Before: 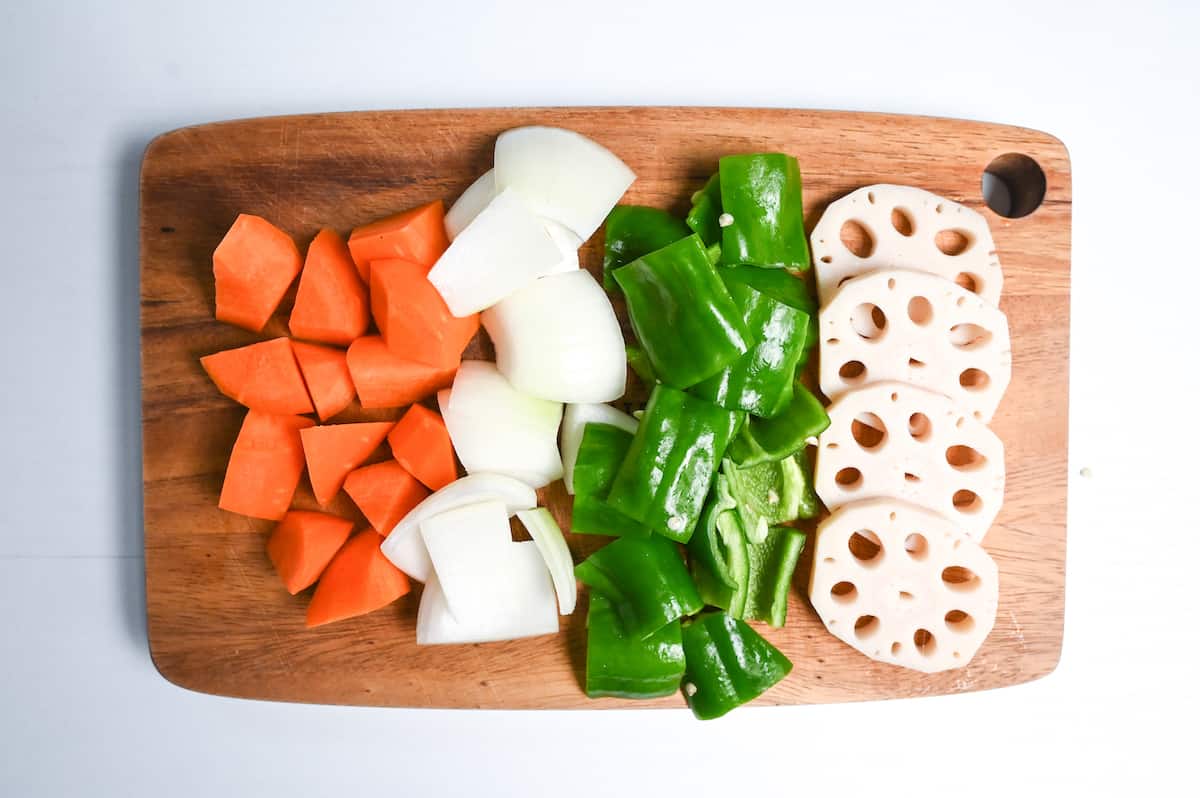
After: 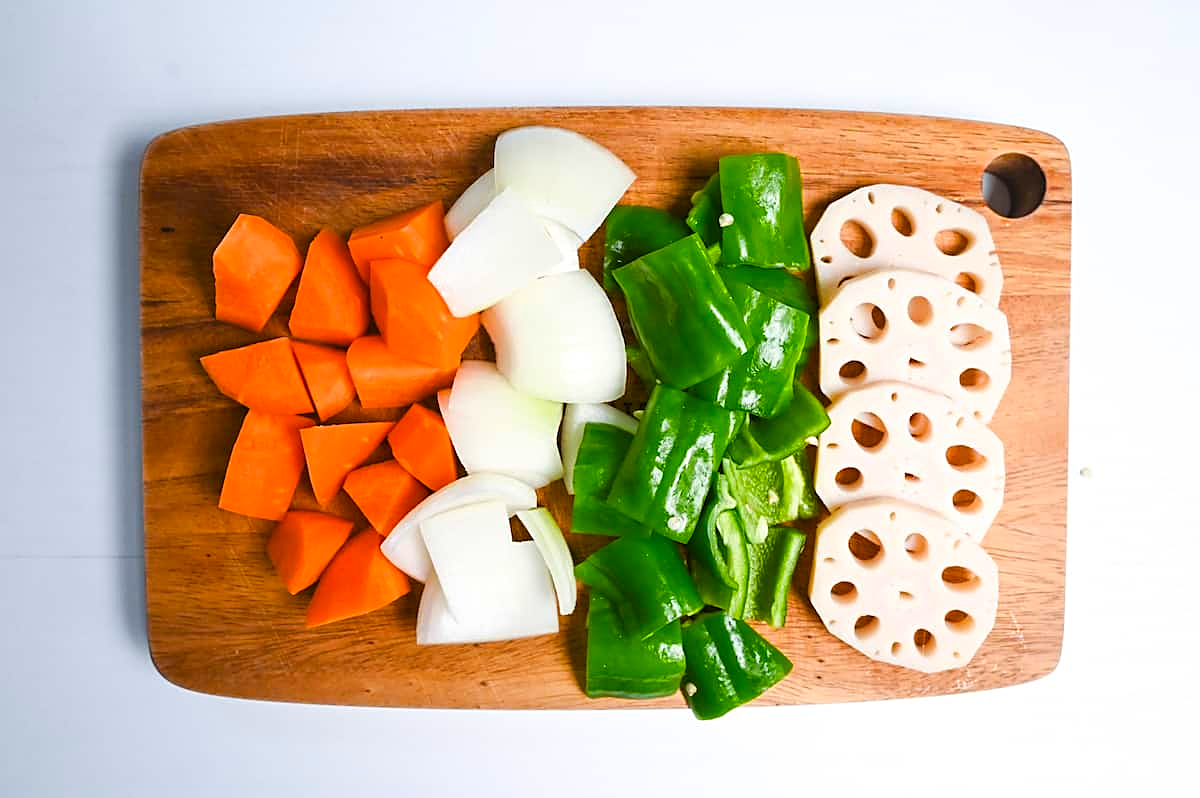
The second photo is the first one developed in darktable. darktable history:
color balance rgb: perceptual saturation grading › global saturation 25%, global vibrance 20%
sharpen: on, module defaults
